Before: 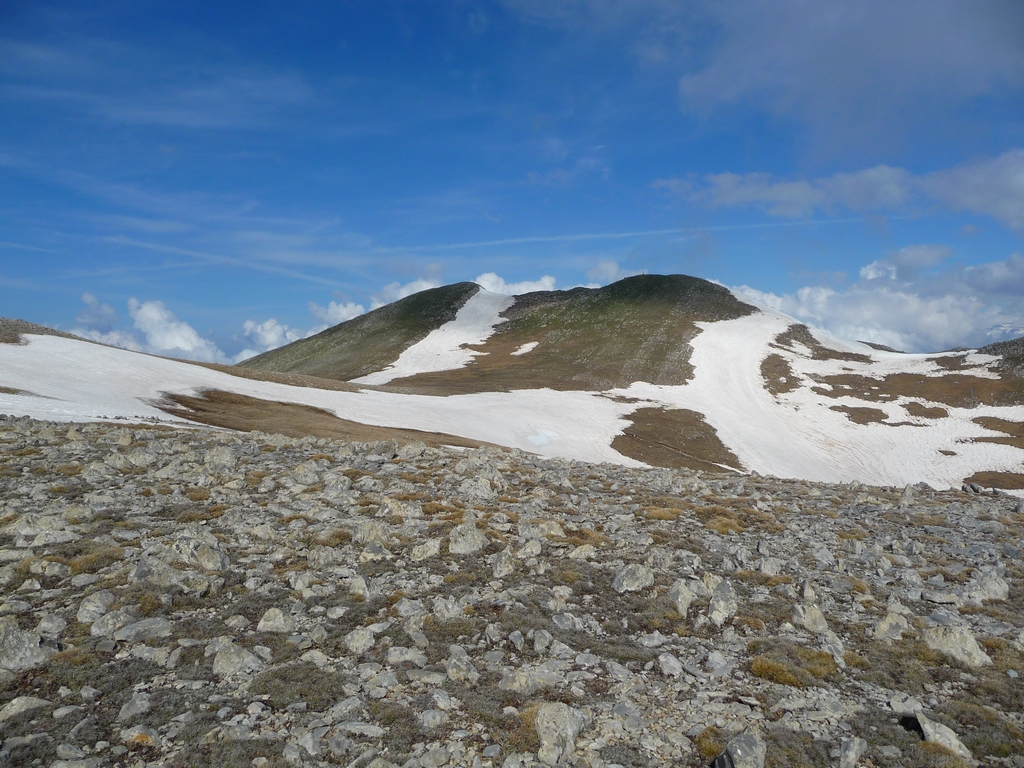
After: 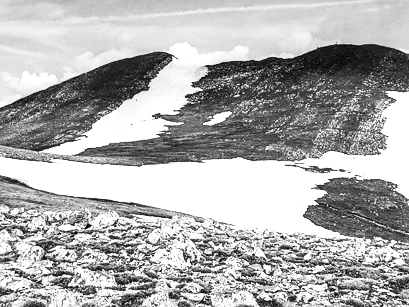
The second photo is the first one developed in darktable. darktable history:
sharpen: on, module defaults
contrast brightness saturation: contrast 0.83, brightness 0.59, saturation 0.59
color zones: curves: ch1 [(0, 0.006) (0.094, 0.285) (0.171, 0.001) (0.429, 0.001) (0.571, 0.003) (0.714, 0.004) (0.857, 0.004) (1, 0.006)]
local contrast: highlights 20%, shadows 70%, detail 170%
crop: left 30%, top 30%, right 30%, bottom 30%
